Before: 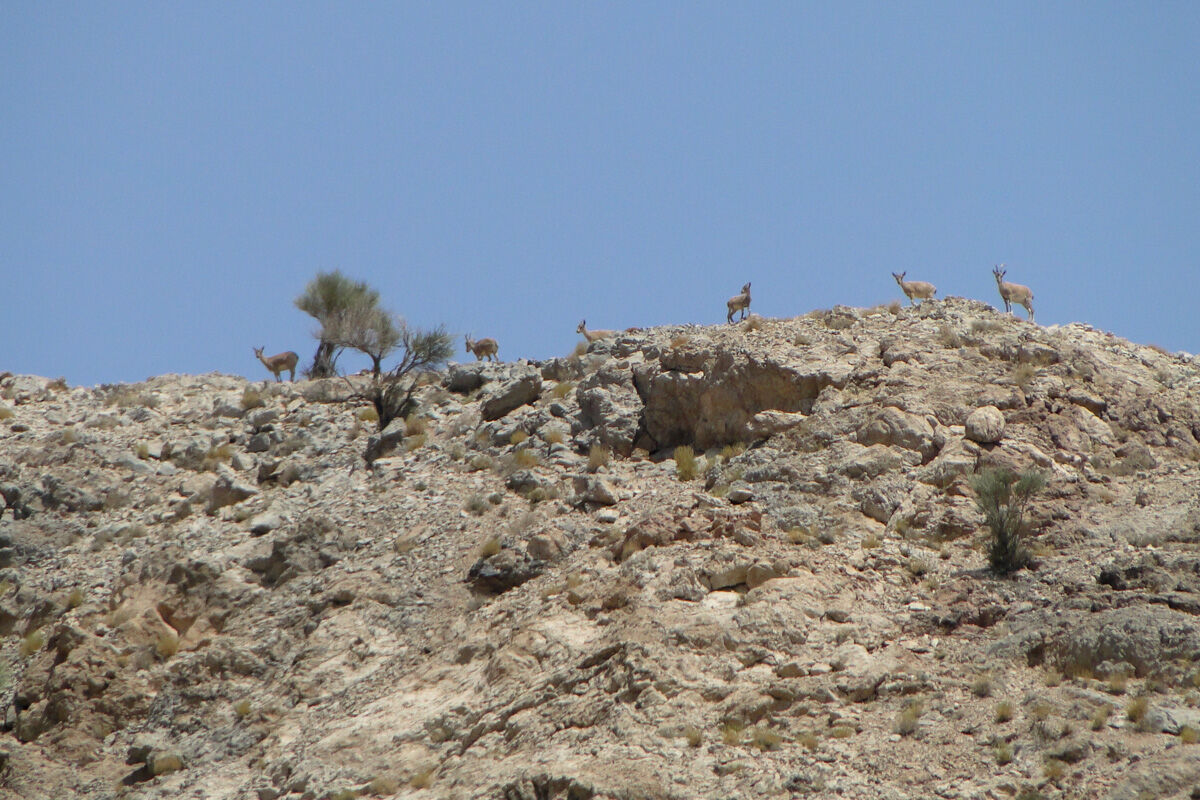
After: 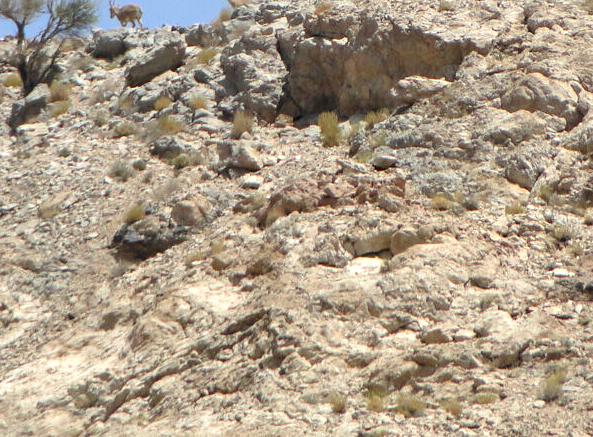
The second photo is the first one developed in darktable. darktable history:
crop: left 29.672%, top 41.786%, right 20.851%, bottom 3.487%
exposure: exposure 0.6 EV, compensate highlight preservation false
